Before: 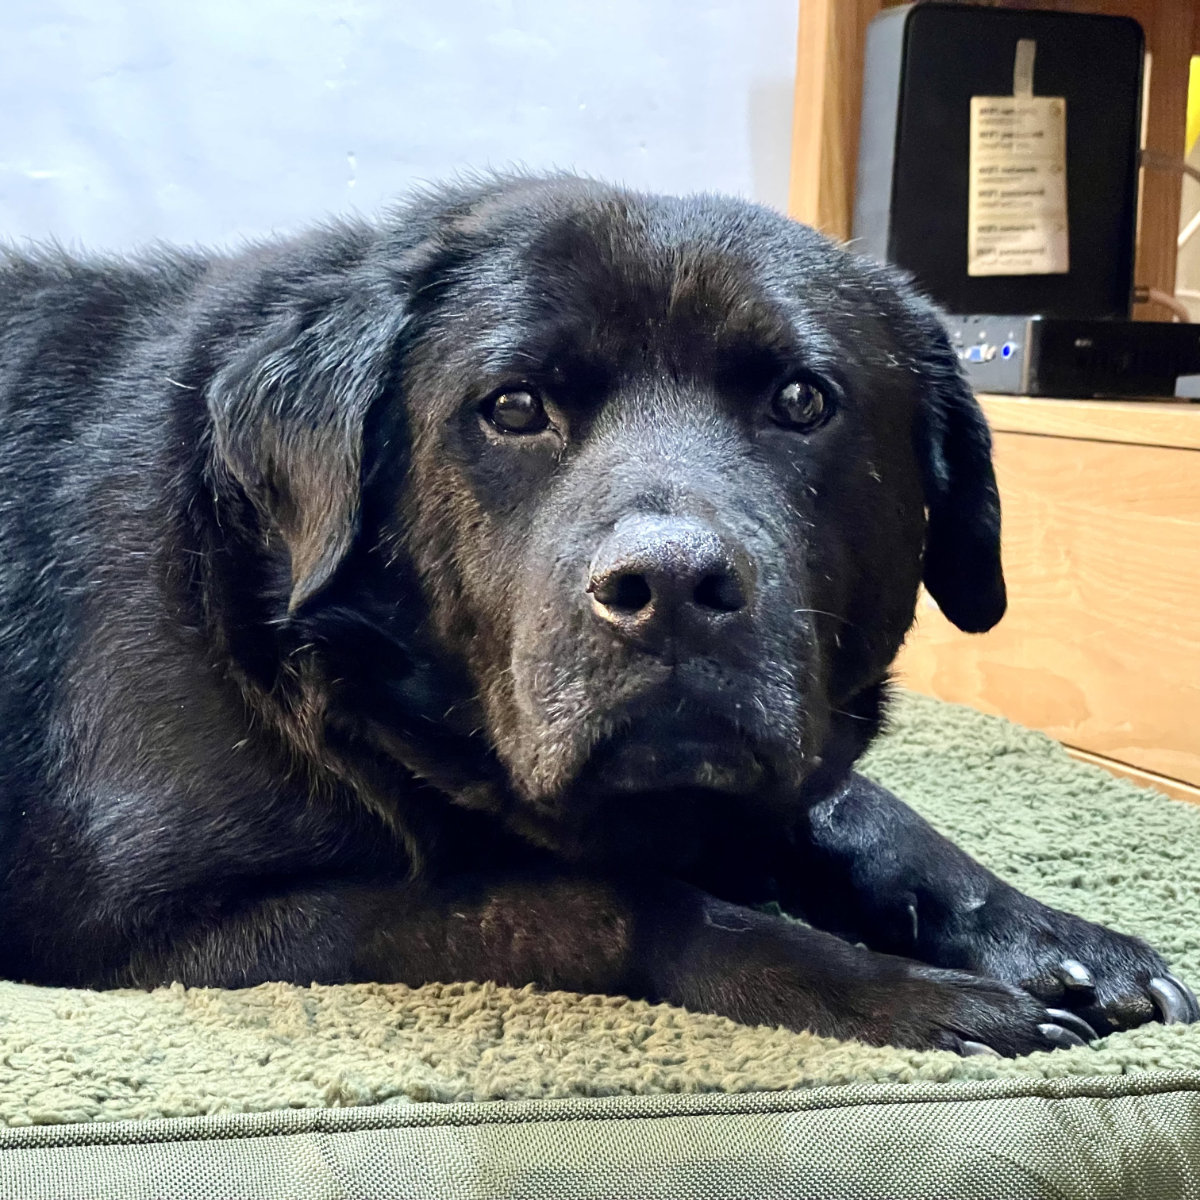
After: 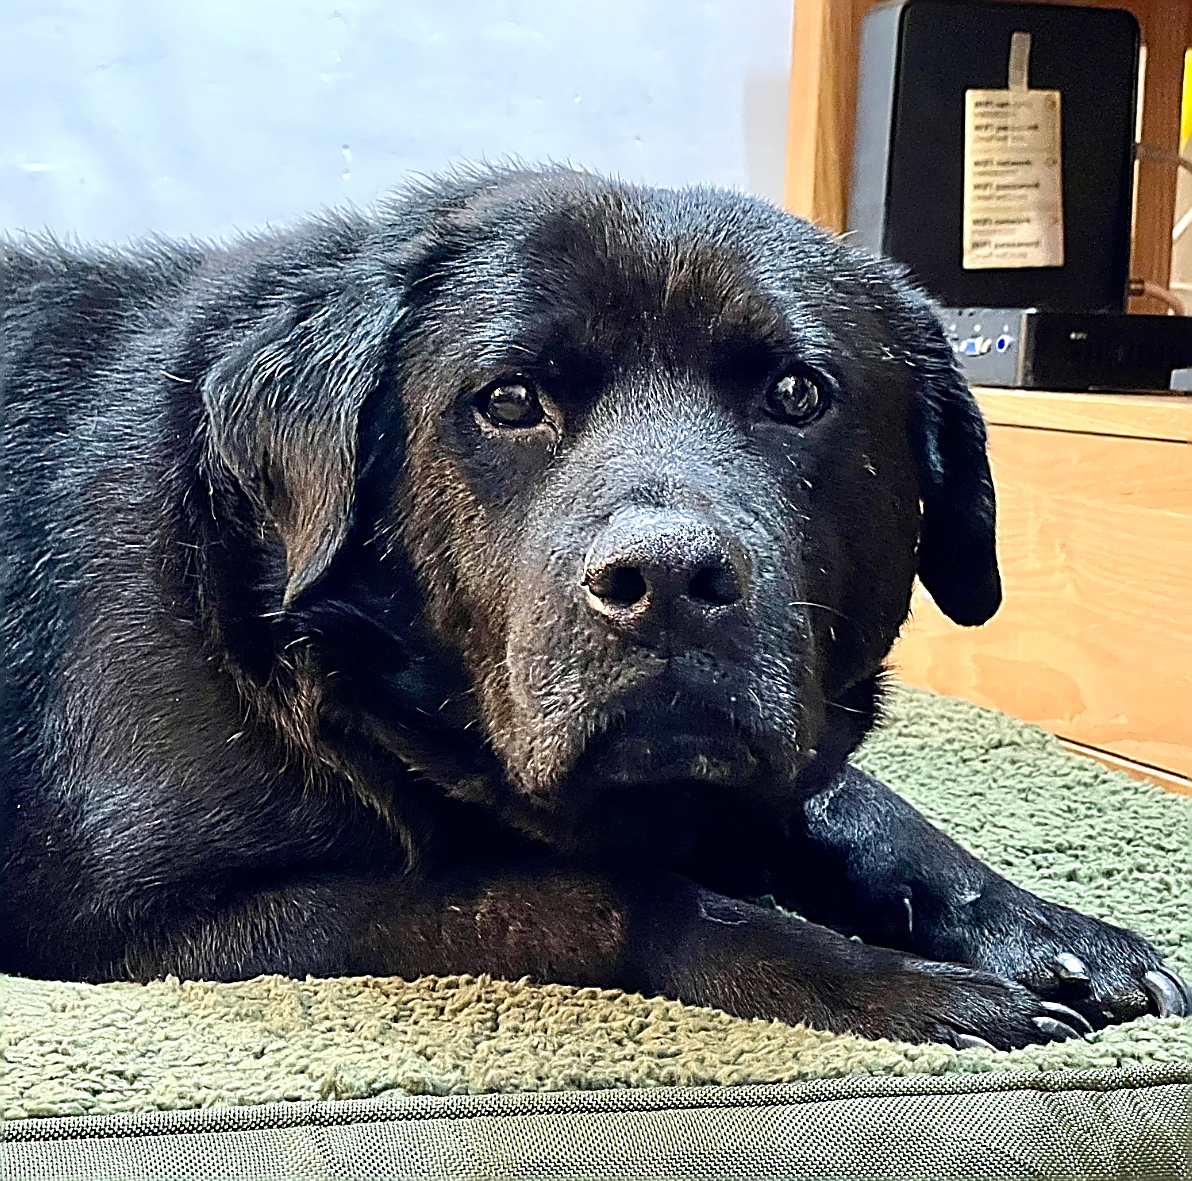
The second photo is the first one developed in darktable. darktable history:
sharpen: amount 1.86
crop: left 0.471%, top 0.631%, right 0.164%, bottom 0.94%
